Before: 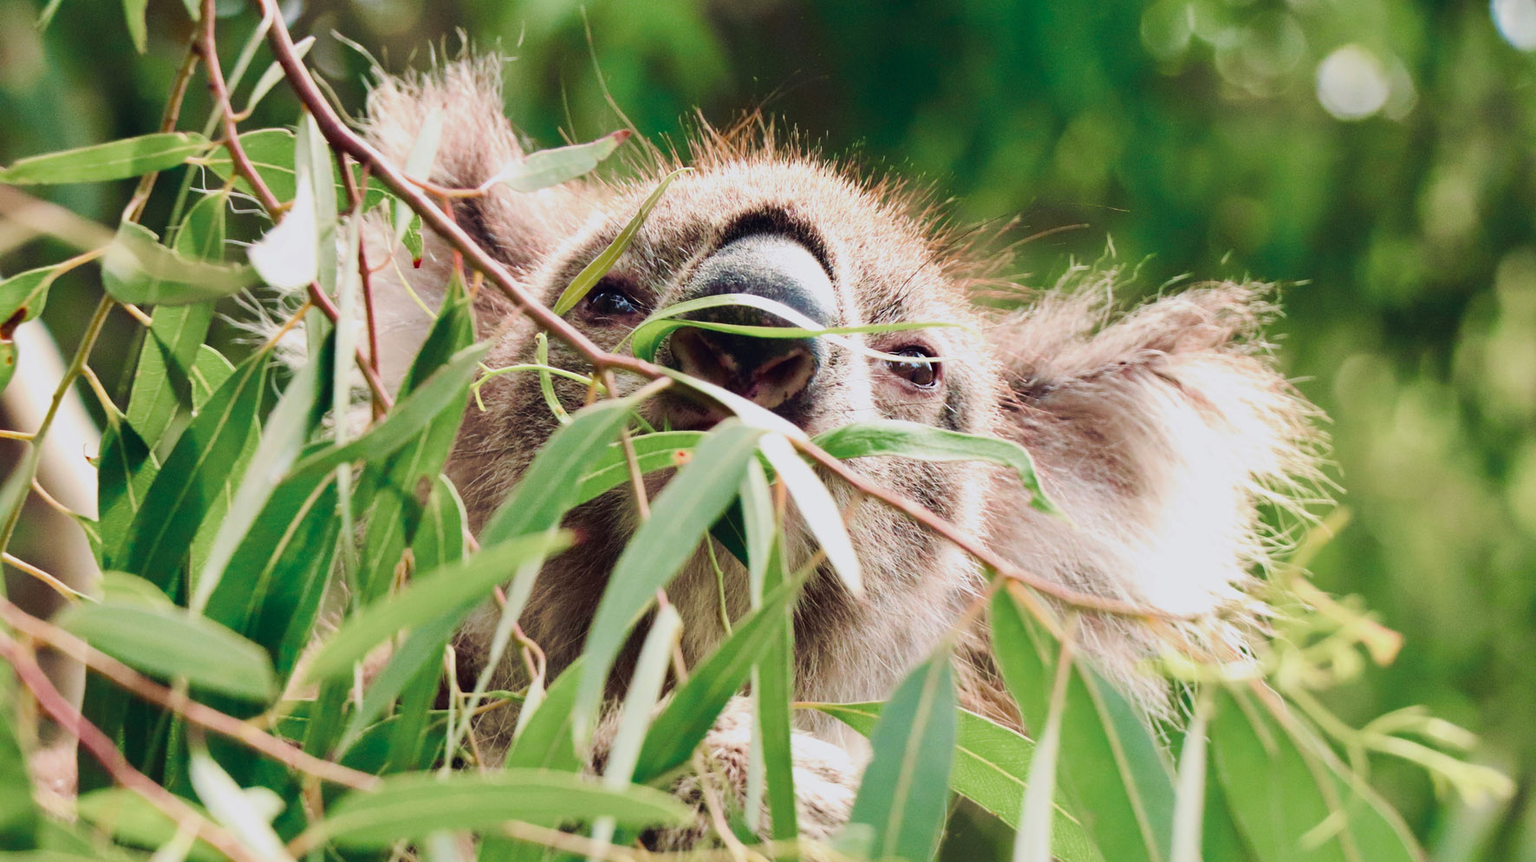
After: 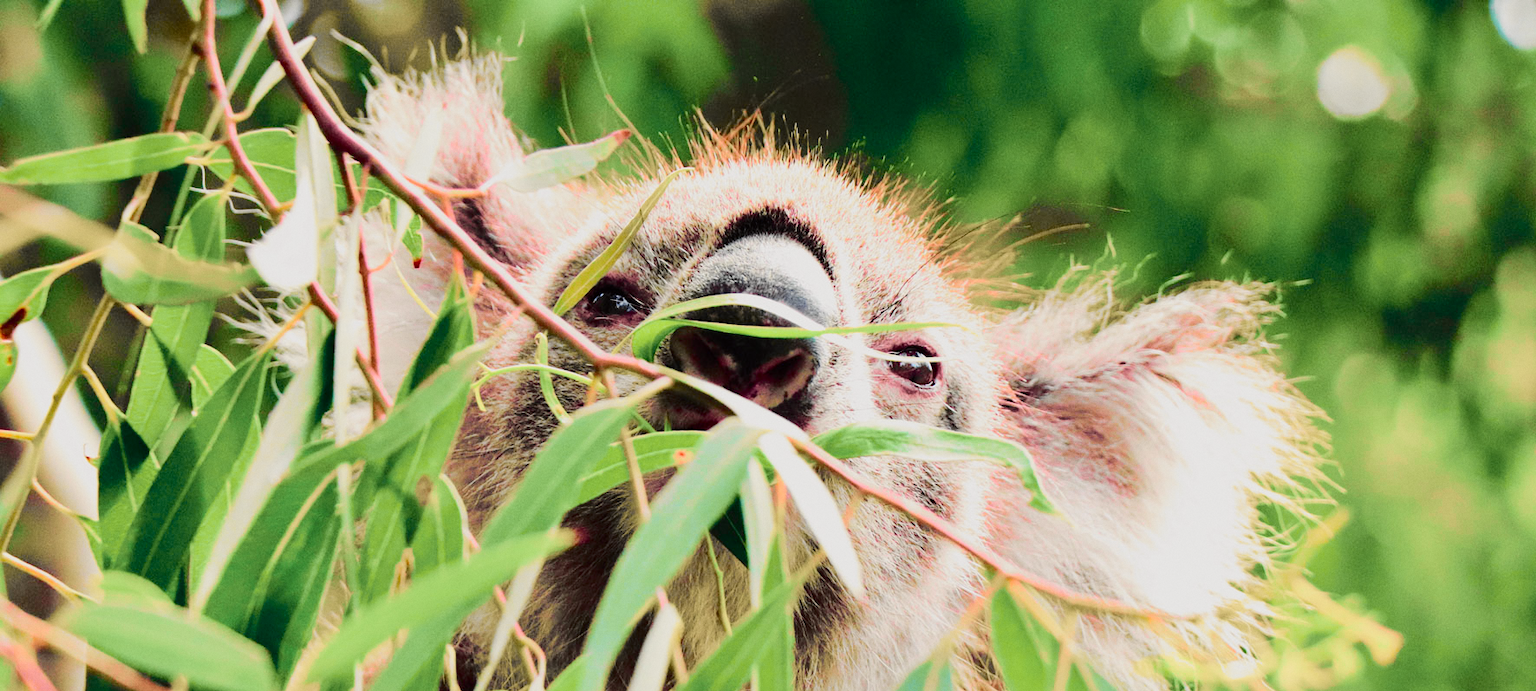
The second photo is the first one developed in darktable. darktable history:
crop: bottom 19.644%
tone curve: curves: ch0 [(0.014, 0) (0.13, 0.09) (0.227, 0.211) (0.33, 0.395) (0.494, 0.615) (0.662, 0.76) (0.795, 0.846) (1, 0.969)]; ch1 [(0, 0) (0.366, 0.367) (0.447, 0.416) (0.473, 0.484) (0.504, 0.502) (0.525, 0.518) (0.564, 0.601) (0.634, 0.66) (0.746, 0.804) (1, 1)]; ch2 [(0, 0) (0.333, 0.346) (0.375, 0.375) (0.424, 0.43) (0.476, 0.498) (0.496, 0.505) (0.517, 0.522) (0.548, 0.548) (0.579, 0.618) (0.651, 0.674) (0.688, 0.728) (1, 1)], color space Lab, independent channels, preserve colors none
grain: coarseness 0.09 ISO, strength 10%
